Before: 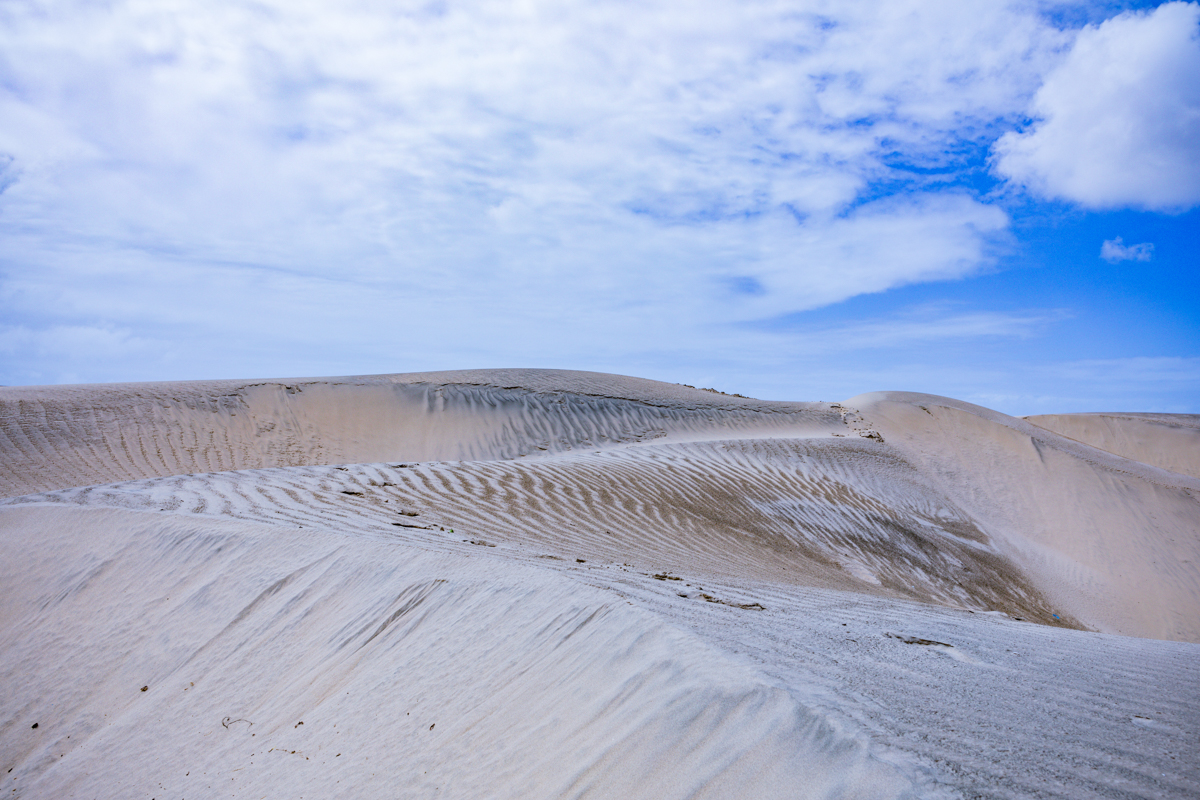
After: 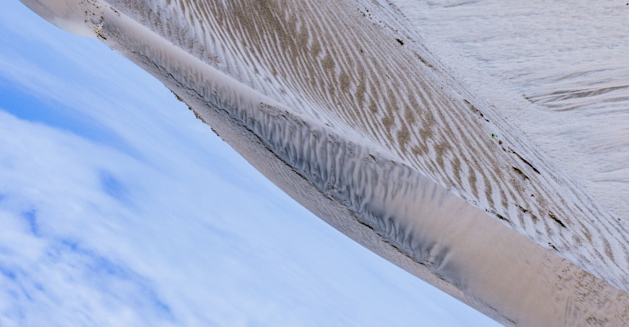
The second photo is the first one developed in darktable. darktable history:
crop and rotate: angle 147.85°, left 9.216%, top 15.599%, right 4.534%, bottom 17.03%
